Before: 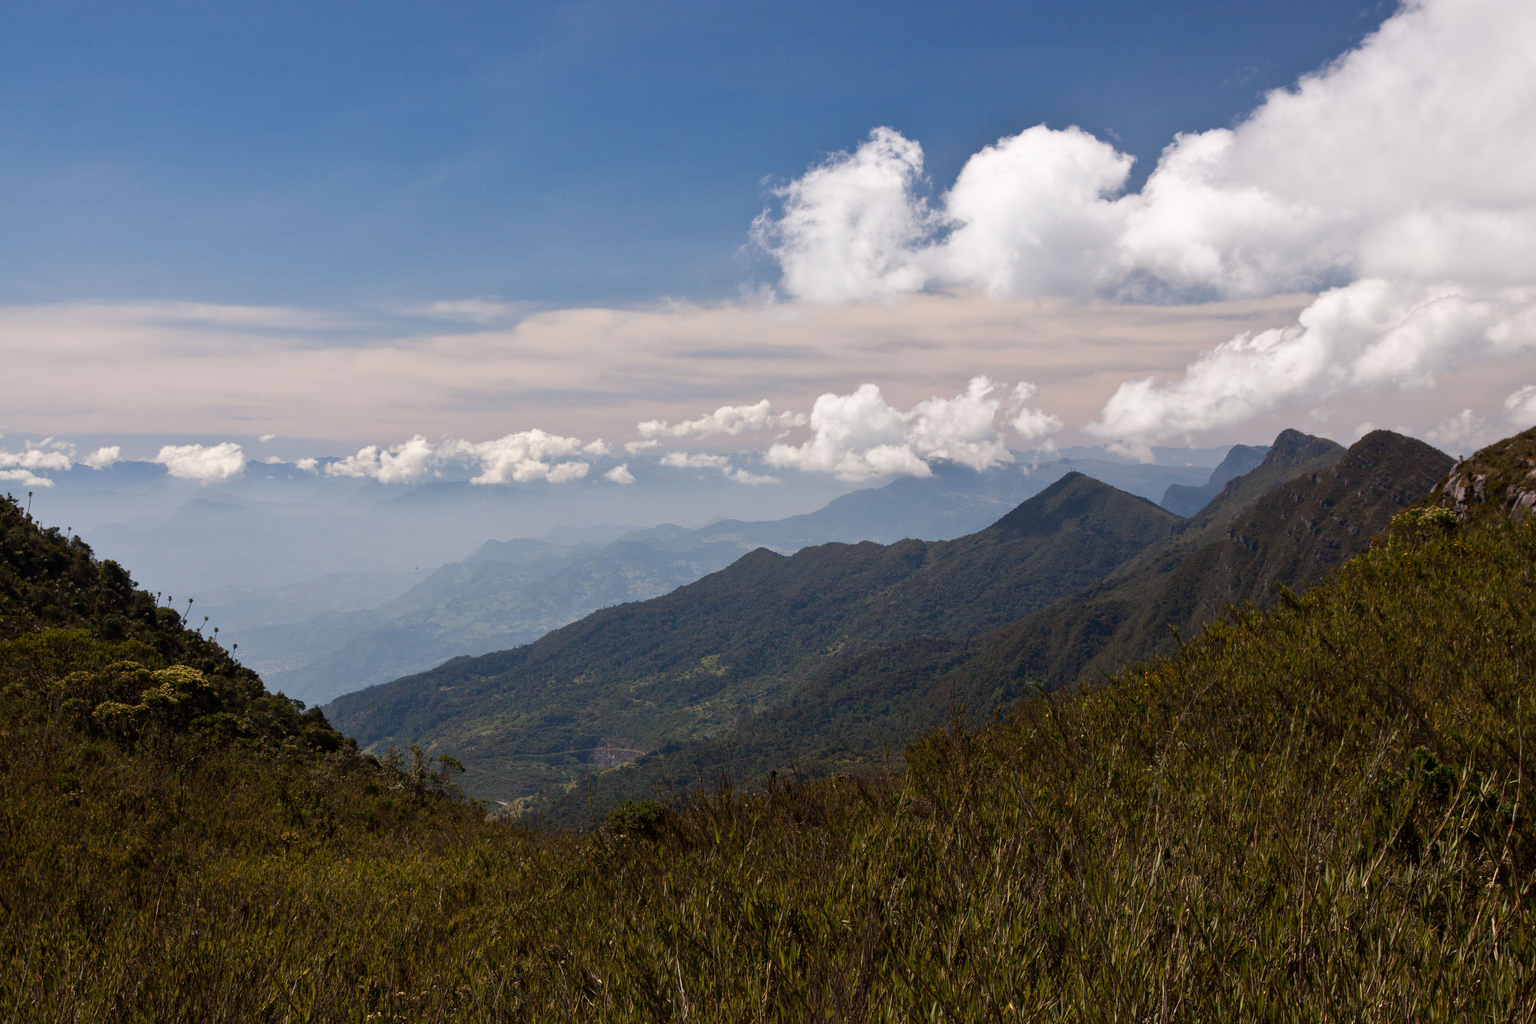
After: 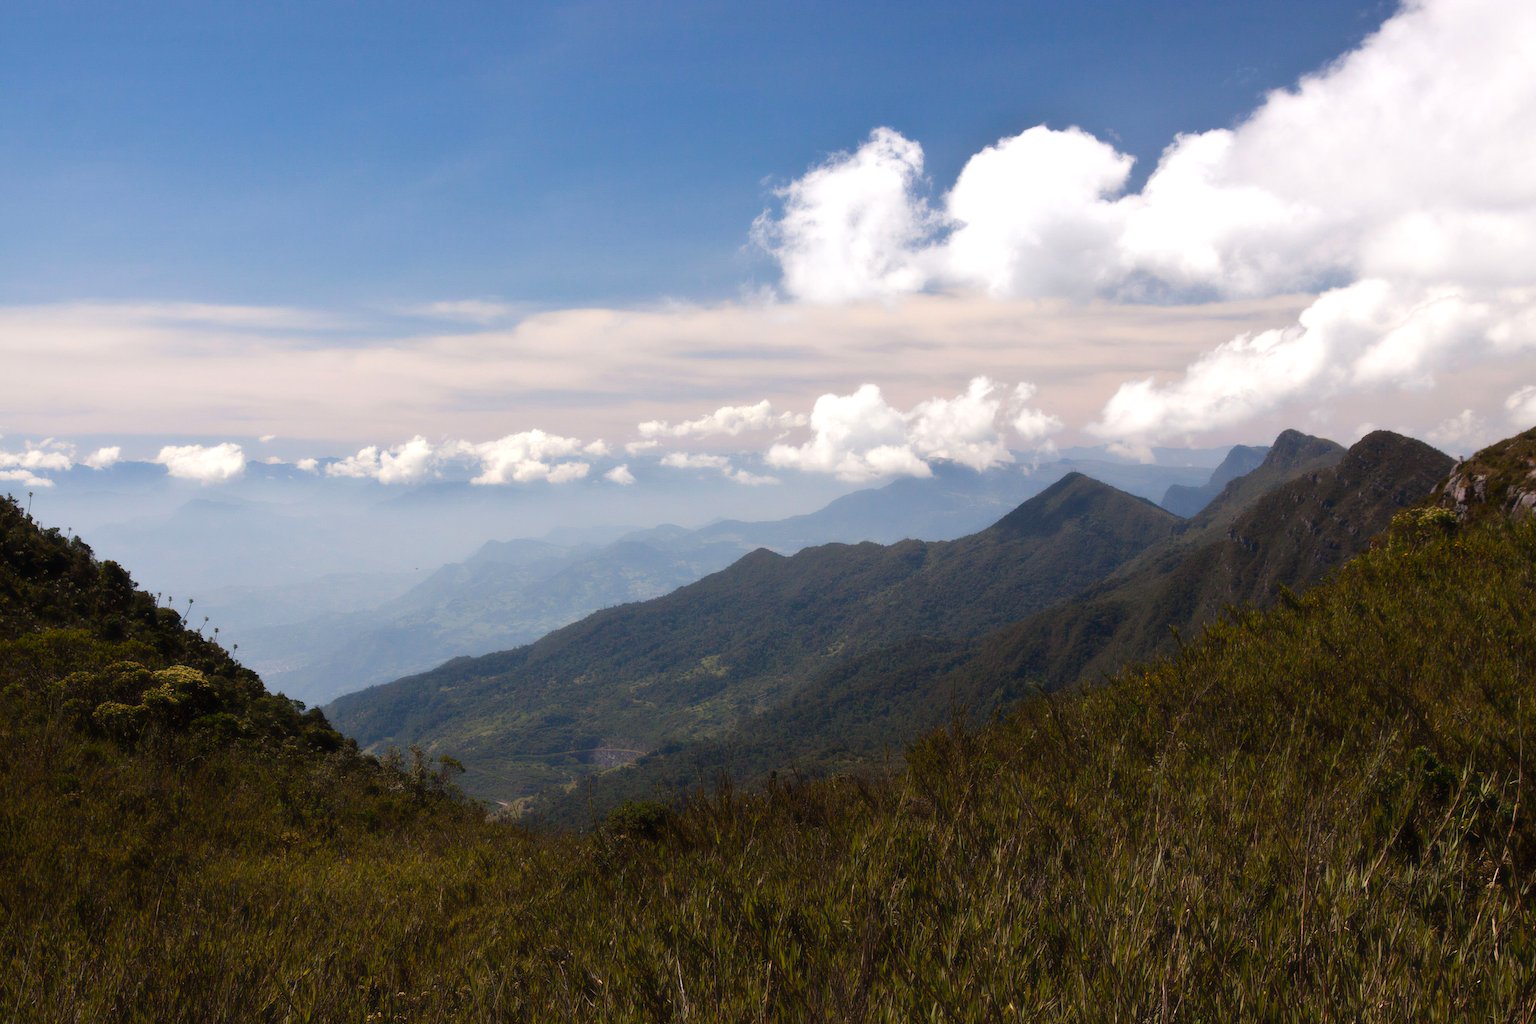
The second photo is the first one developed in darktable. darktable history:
tone equalizer: -8 EV -0.4 EV, -7 EV -0.393 EV, -6 EV -0.355 EV, -5 EV -0.205 EV, -3 EV 0.25 EV, -2 EV 0.351 EV, -1 EV 0.367 EV, +0 EV 0.423 EV
contrast equalizer: y [[0.5, 0.501, 0.525, 0.597, 0.58, 0.514], [0.5 ×6], [0.5 ×6], [0 ×6], [0 ×6]], mix -0.999
